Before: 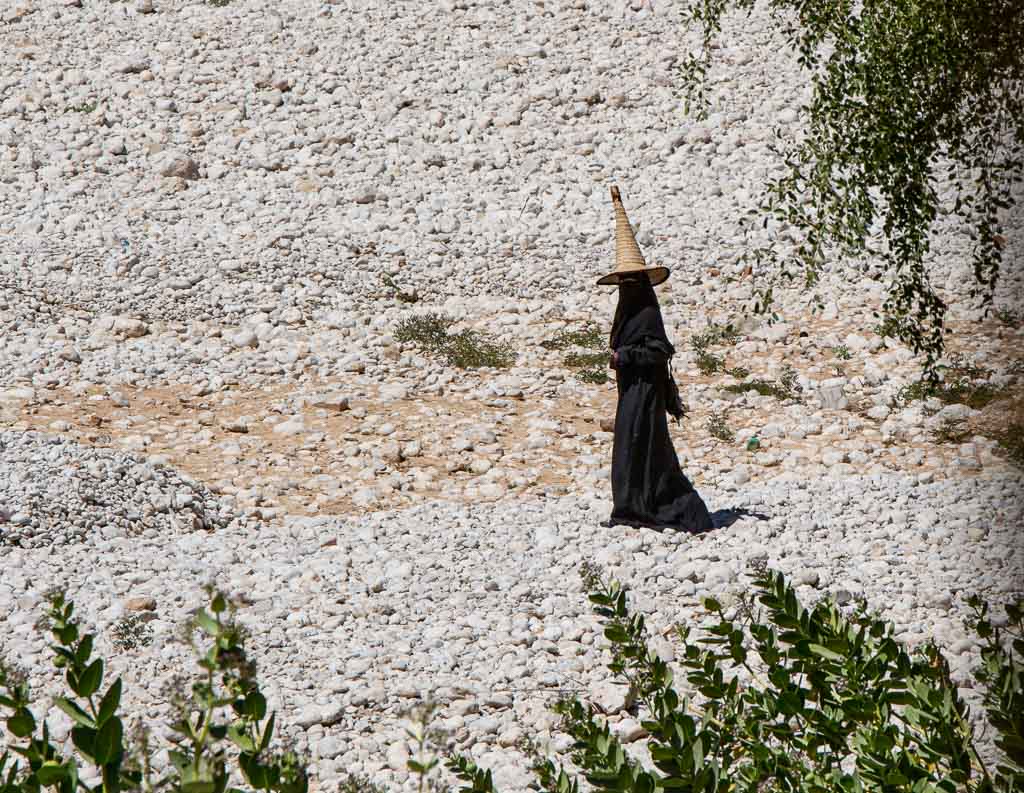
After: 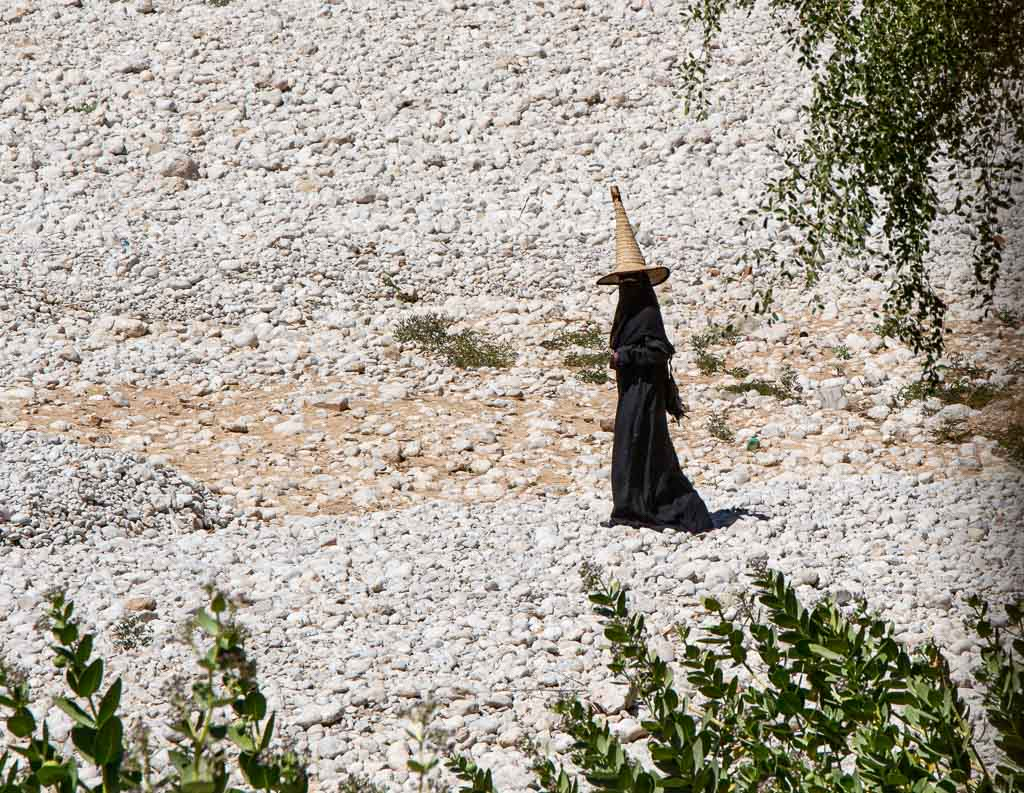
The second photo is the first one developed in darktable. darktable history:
exposure: exposure 0.164 EV, compensate highlight preservation false
